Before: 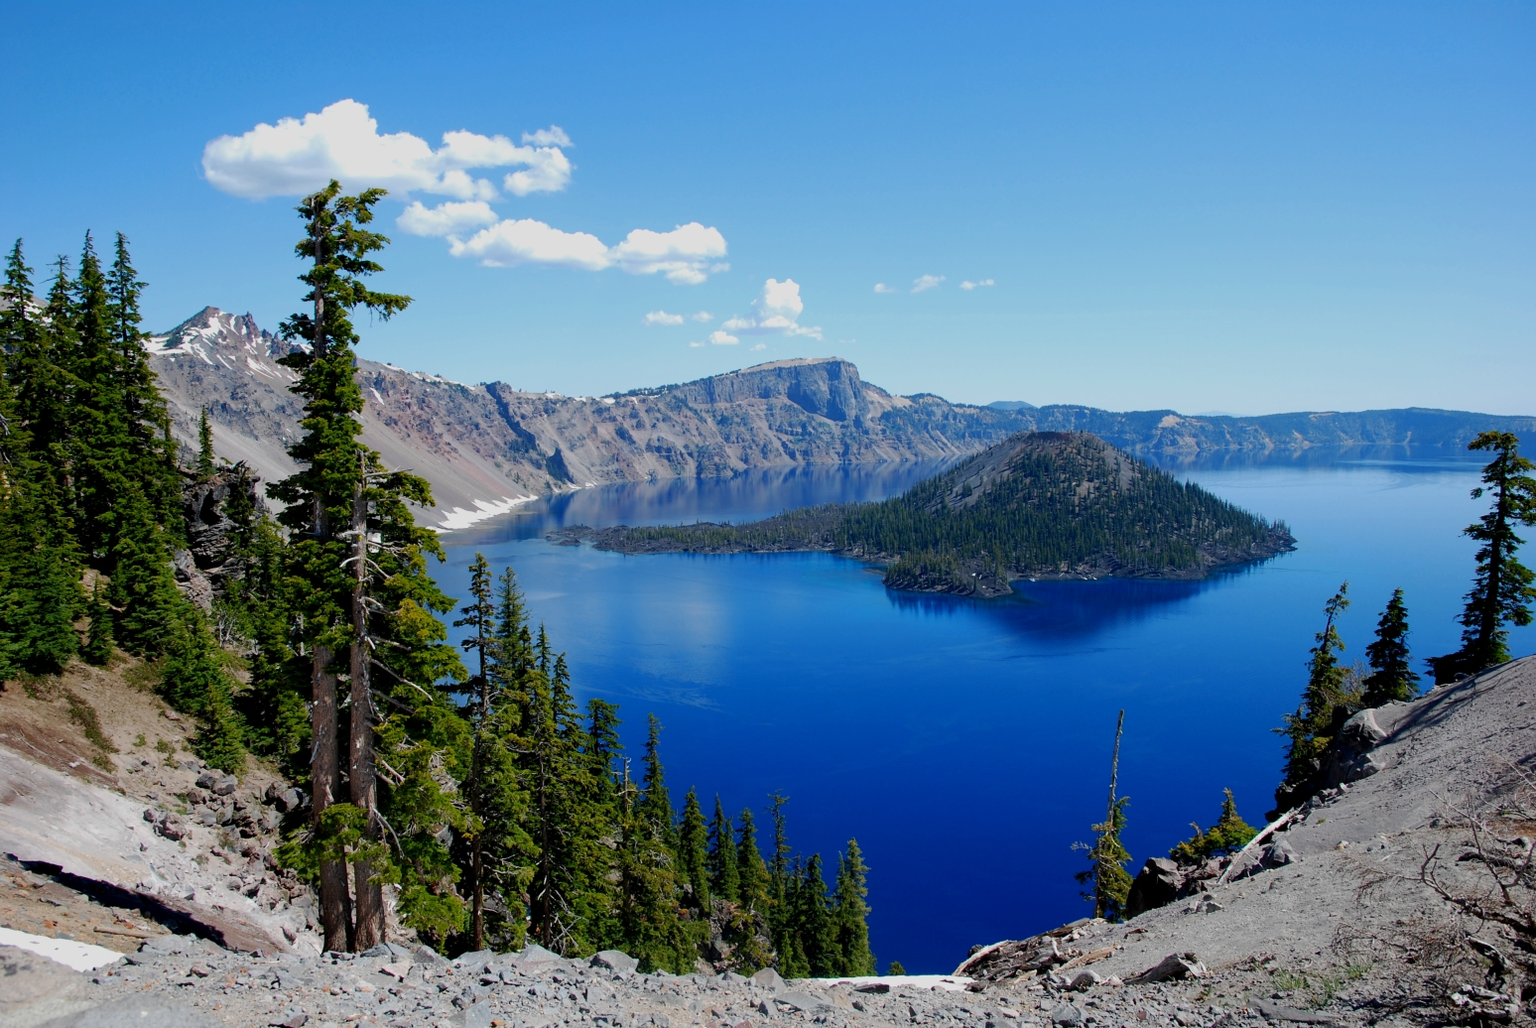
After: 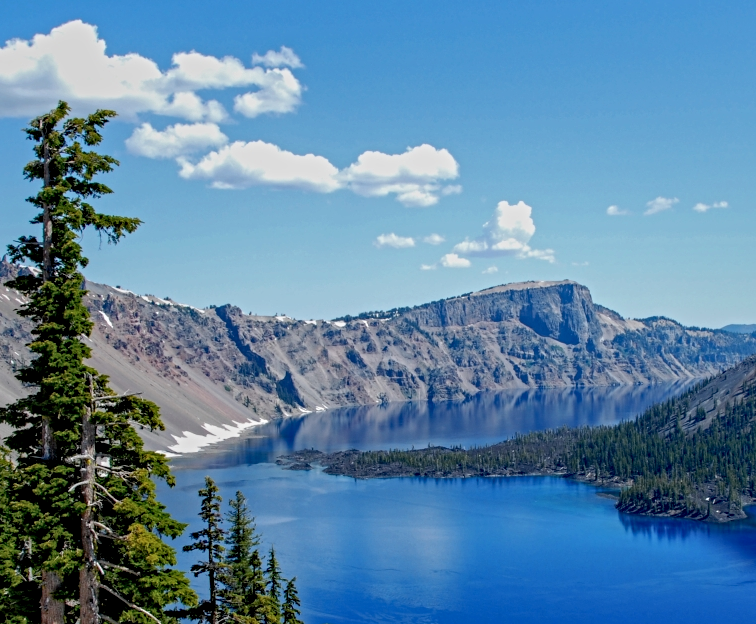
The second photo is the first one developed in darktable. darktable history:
shadows and highlights: on, module defaults
crop: left 17.758%, top 7.733%, right 33.078%, bottom 31.955%
local contrast: on, module defaults
contrast equalizer: octaves 7, y [[0.5, 0.501, 0.525, 0.597, 0.58, 0.514], [0.5 ×6], [0.5 ×6], [0 ×6], [0 ×6]]
